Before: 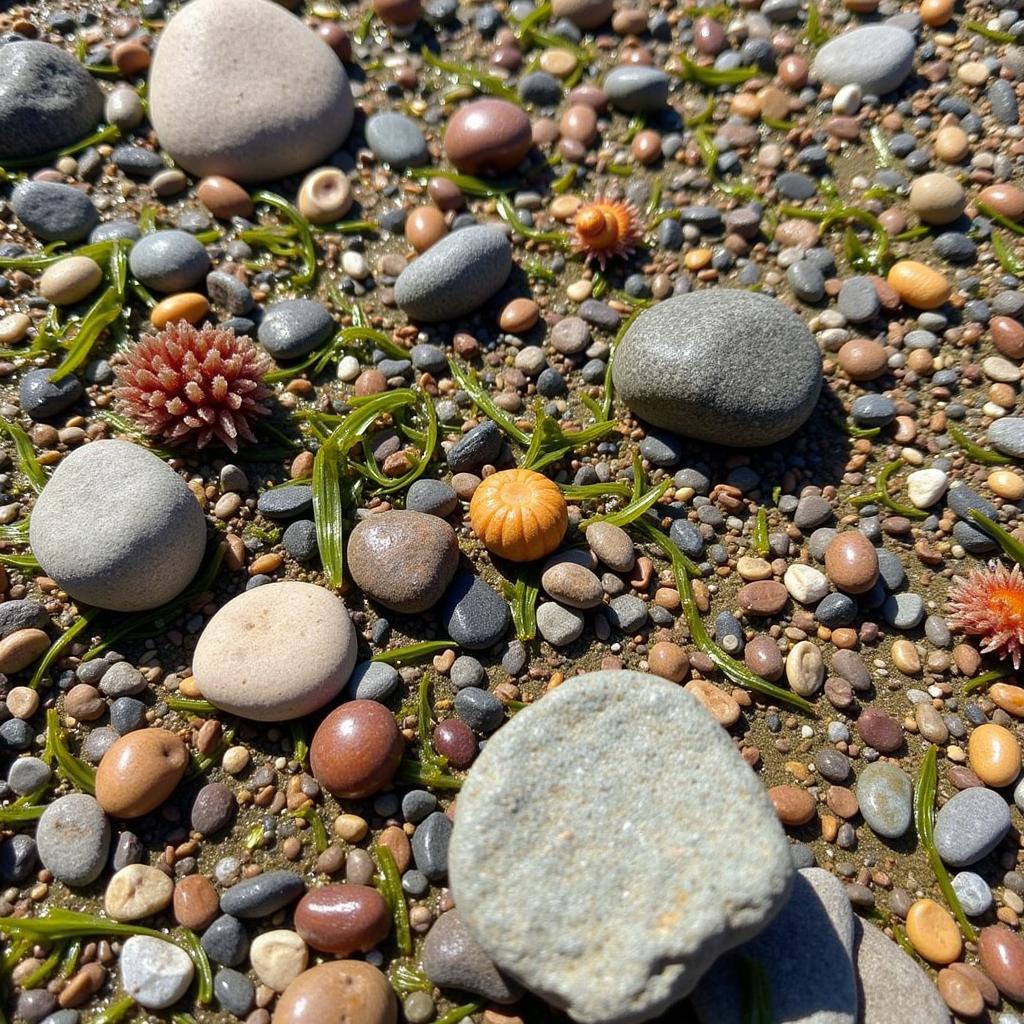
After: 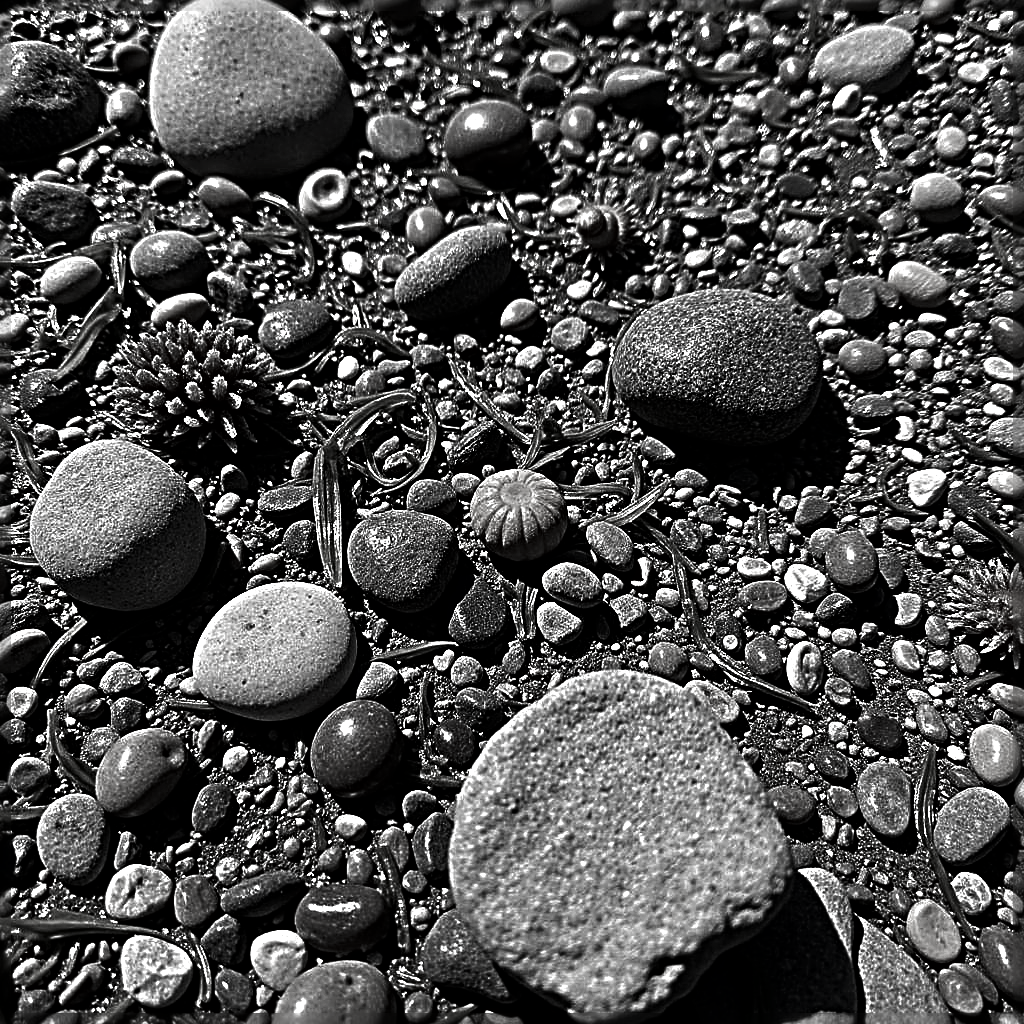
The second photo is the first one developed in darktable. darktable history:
contrast brightness saturation: contrast -0.029, brightness -0.603, saturation -0.981
sharpen: radius 4.038, amount 1.998
